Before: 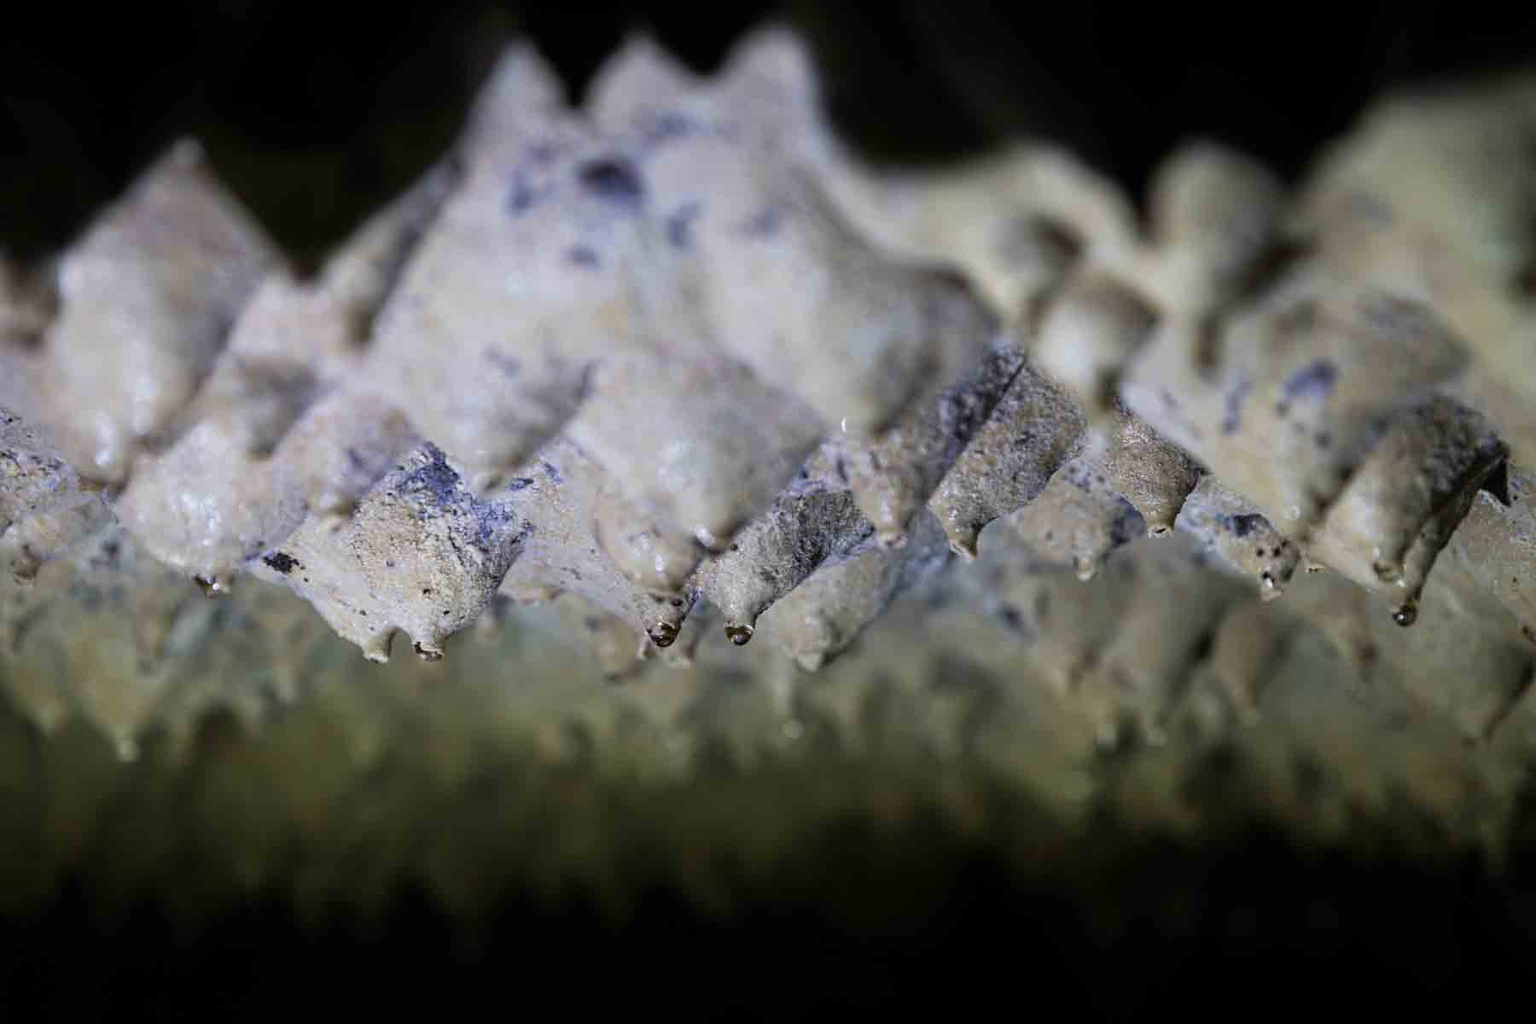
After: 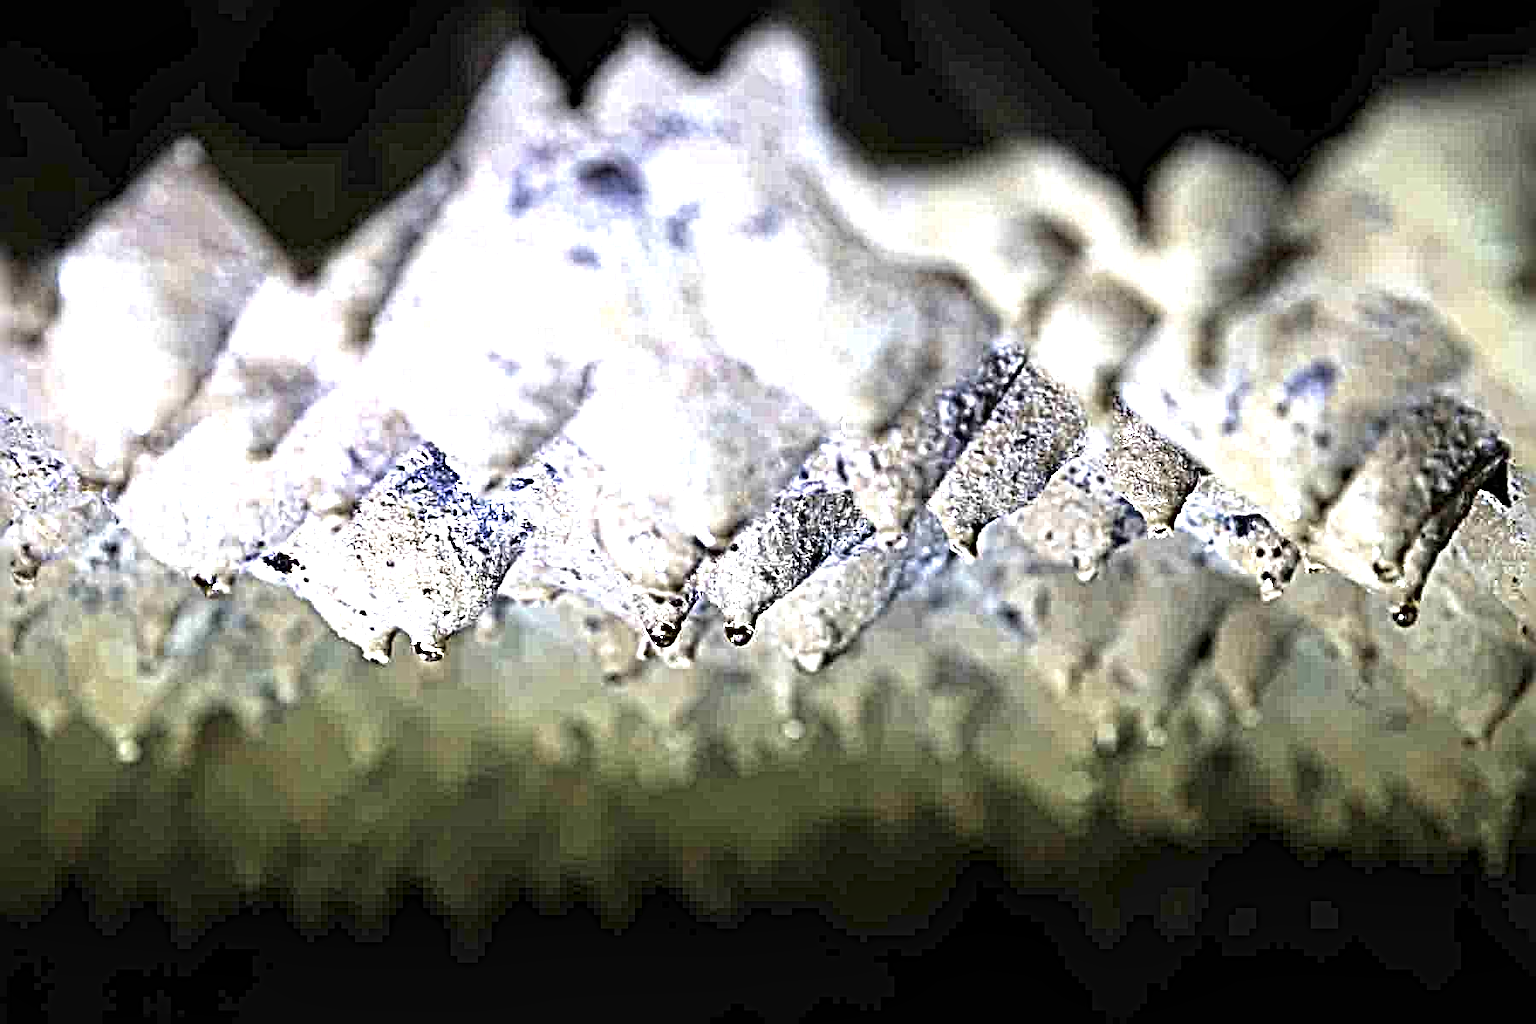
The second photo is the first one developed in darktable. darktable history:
local contrast: mode bilateral grid, contrast 21, coarseness 50, detail 119%, midtone range 0.2
sharpen: radius 6.256, amount 1.815, threshold 0.194
exposure: black level correction 0, exposure 1.372 EV, compensate highlight preservation false
